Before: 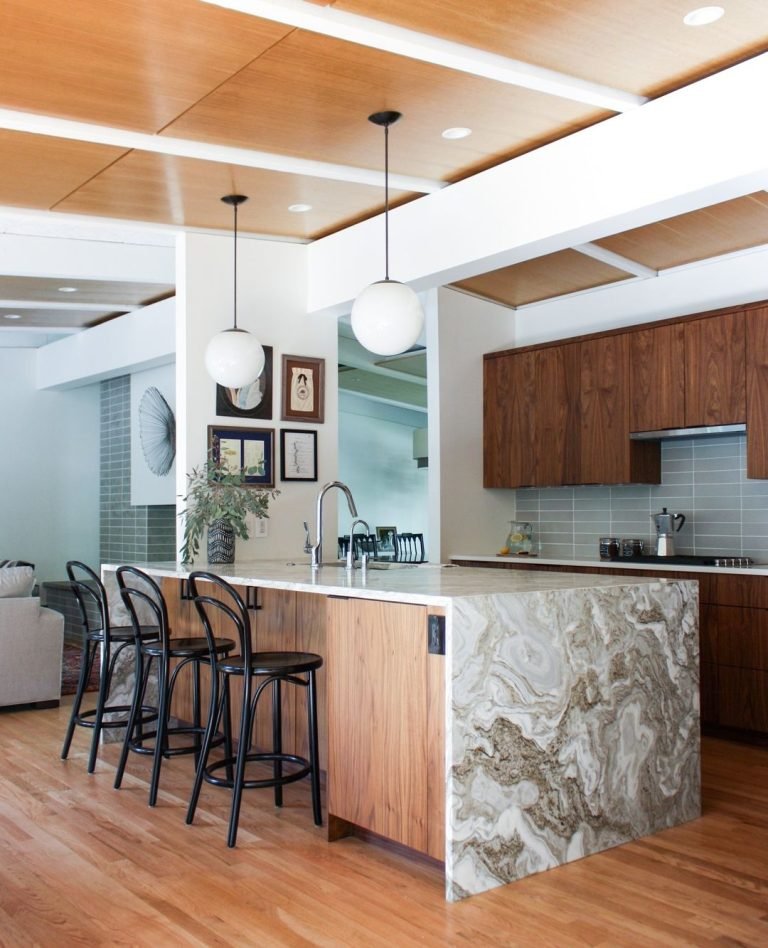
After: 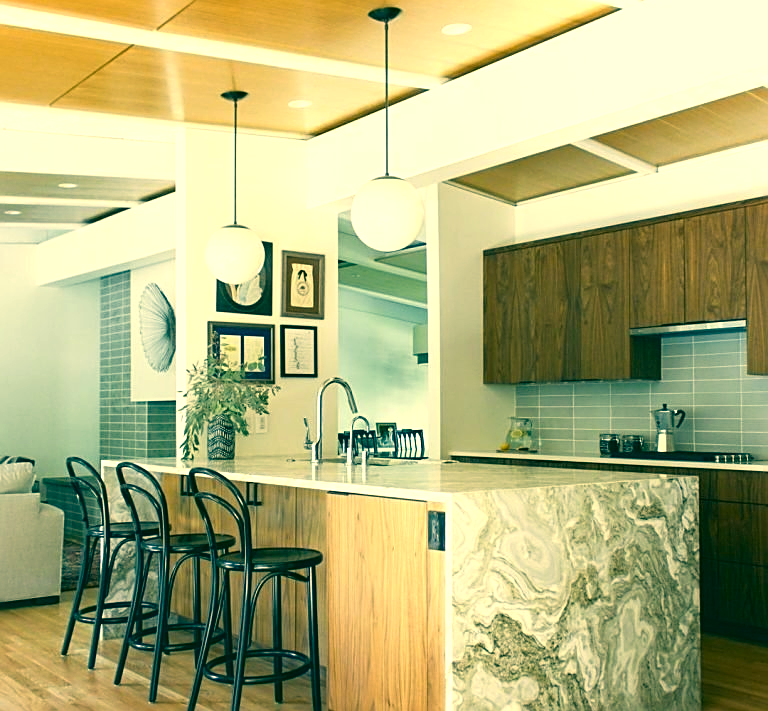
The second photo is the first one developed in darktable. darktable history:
local contrast: mode bilateral grid, contrast 100, coarseness 100, detail 91%, midtone range 0.2
color correction: highlights a* 1.81, highlights b* 34.29, shadows a* -36.24, shadows b* -5.54
crop: top 11.022%, bottom 13.935%
sharpen: on, module defaults
exposure: exposure 0.6 EV, compensate highlight preservation false
